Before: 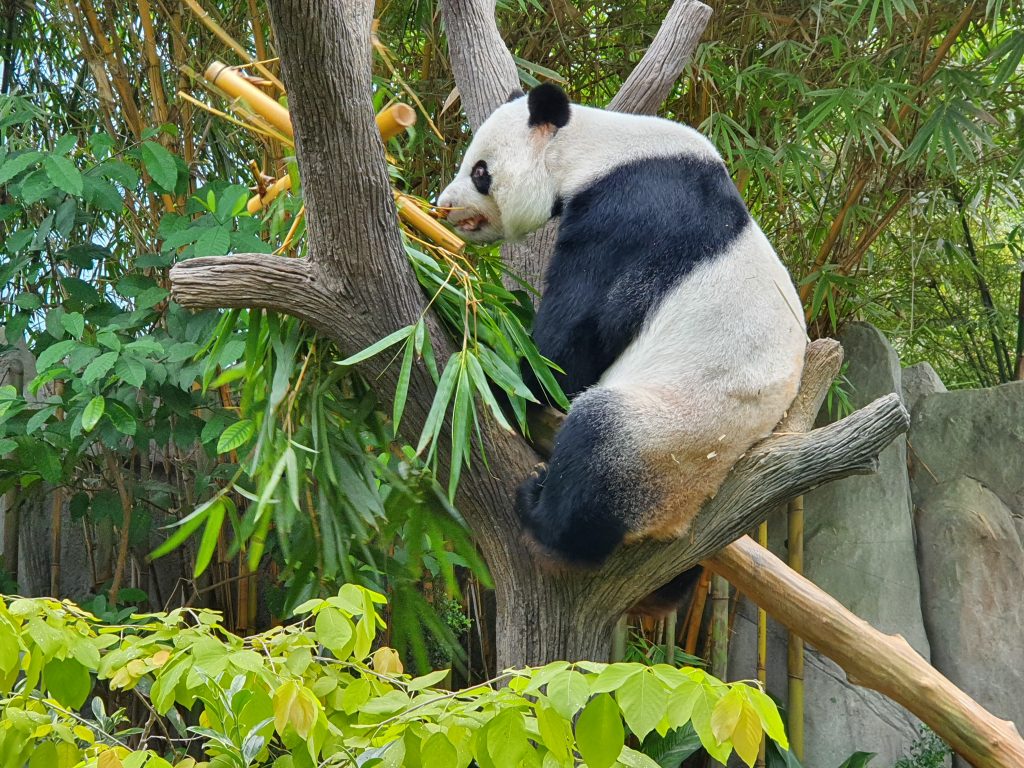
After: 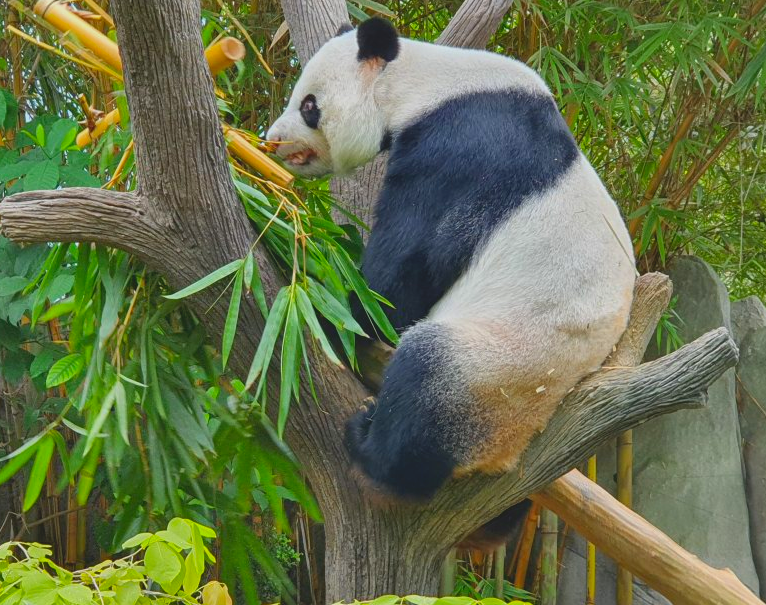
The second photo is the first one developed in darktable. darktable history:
contrast brightness saturation: contrast -0.19, saturation 0.19
crop: left 16.768%, top 8.653%, right 8.362%, bottom 12.485%
